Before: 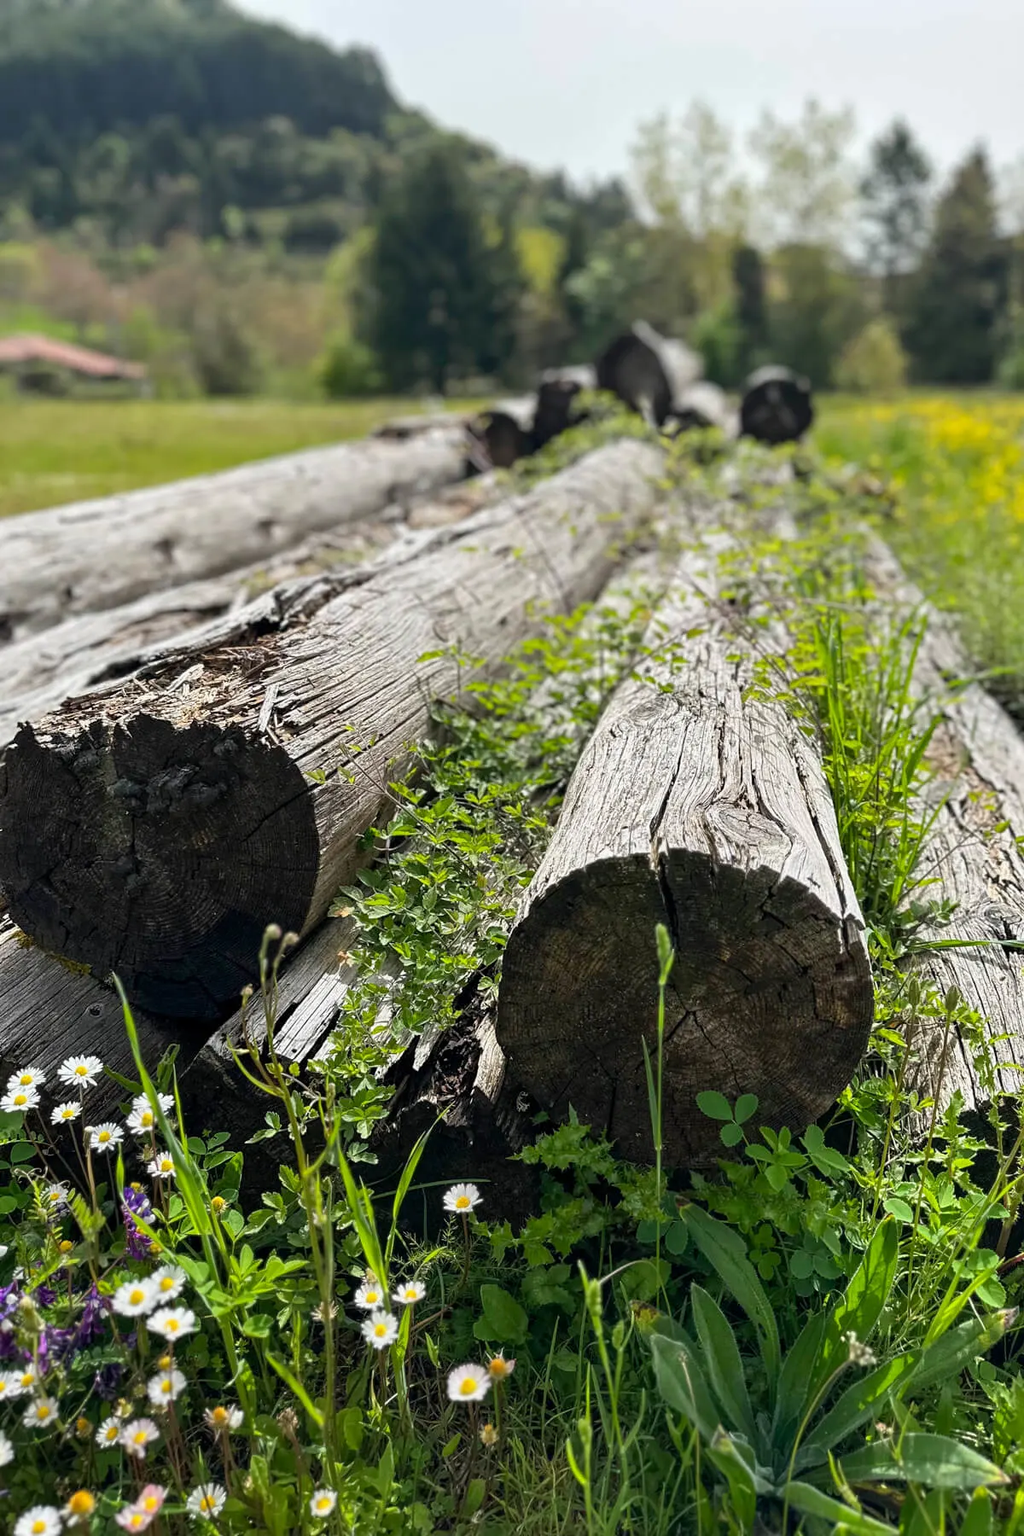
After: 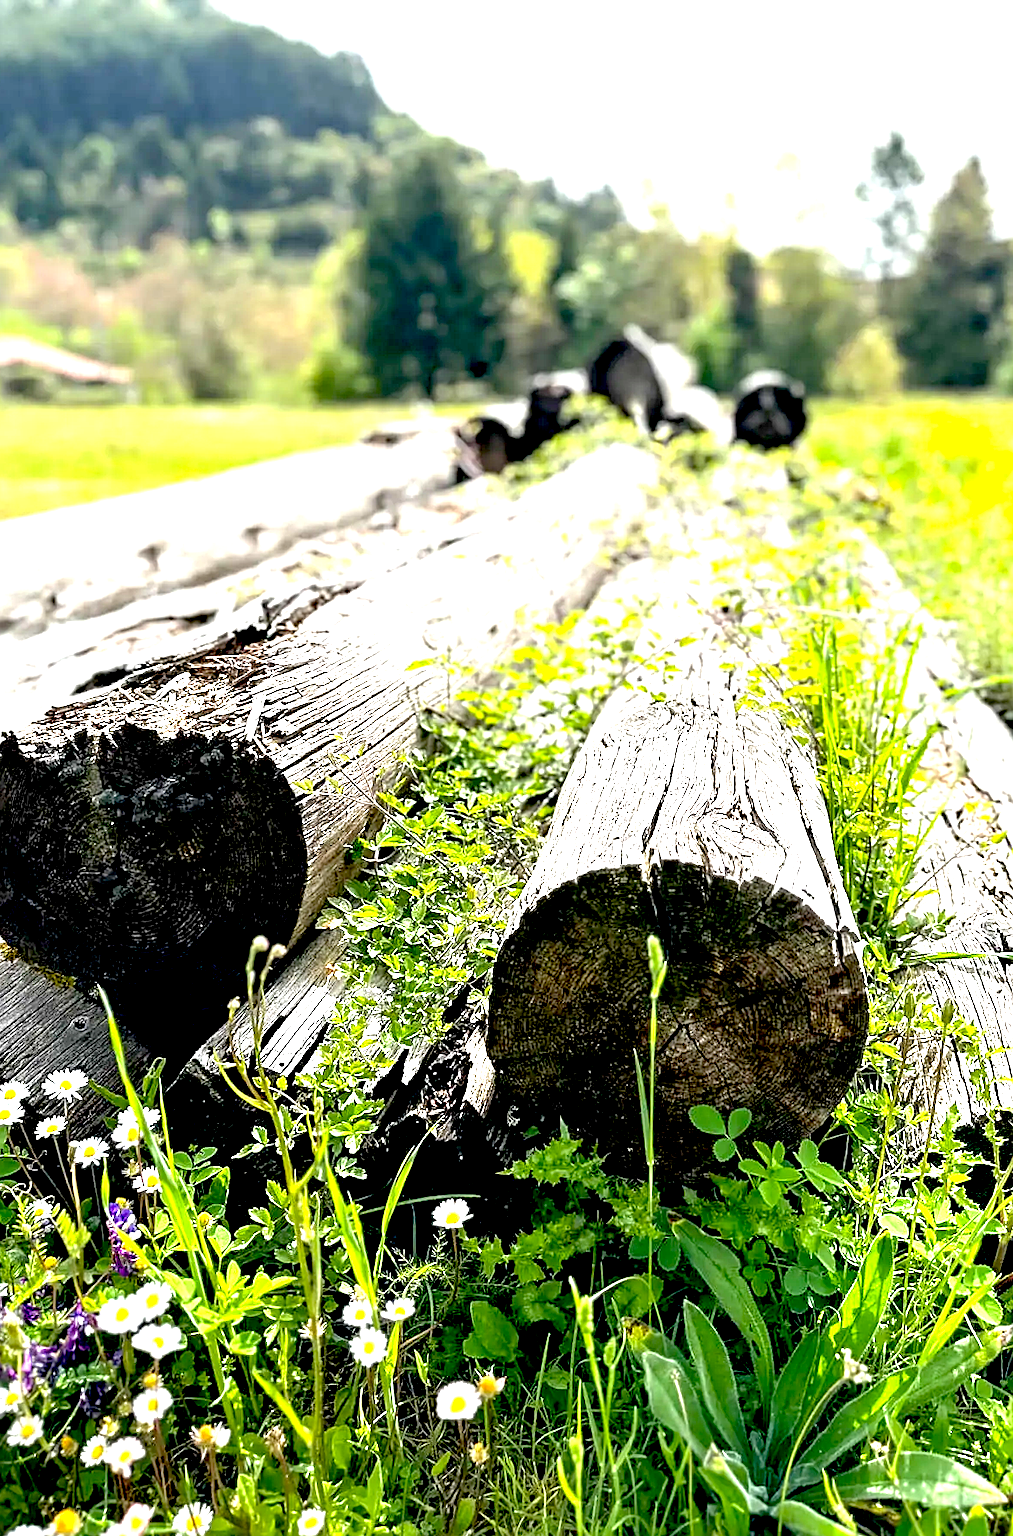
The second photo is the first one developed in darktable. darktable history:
crop and rotate: left 1.616%, right 0.688%, bottom 1.237%
sharpen: on, module defaults
exposure: black level correction 0.015, exposure 1.78 EV, compensate exposure bias true, compensate highlight preservation false
tone equalizer: edges refinement/feathering 500, mask exposure compensation -1.57 EV, preserve details no
